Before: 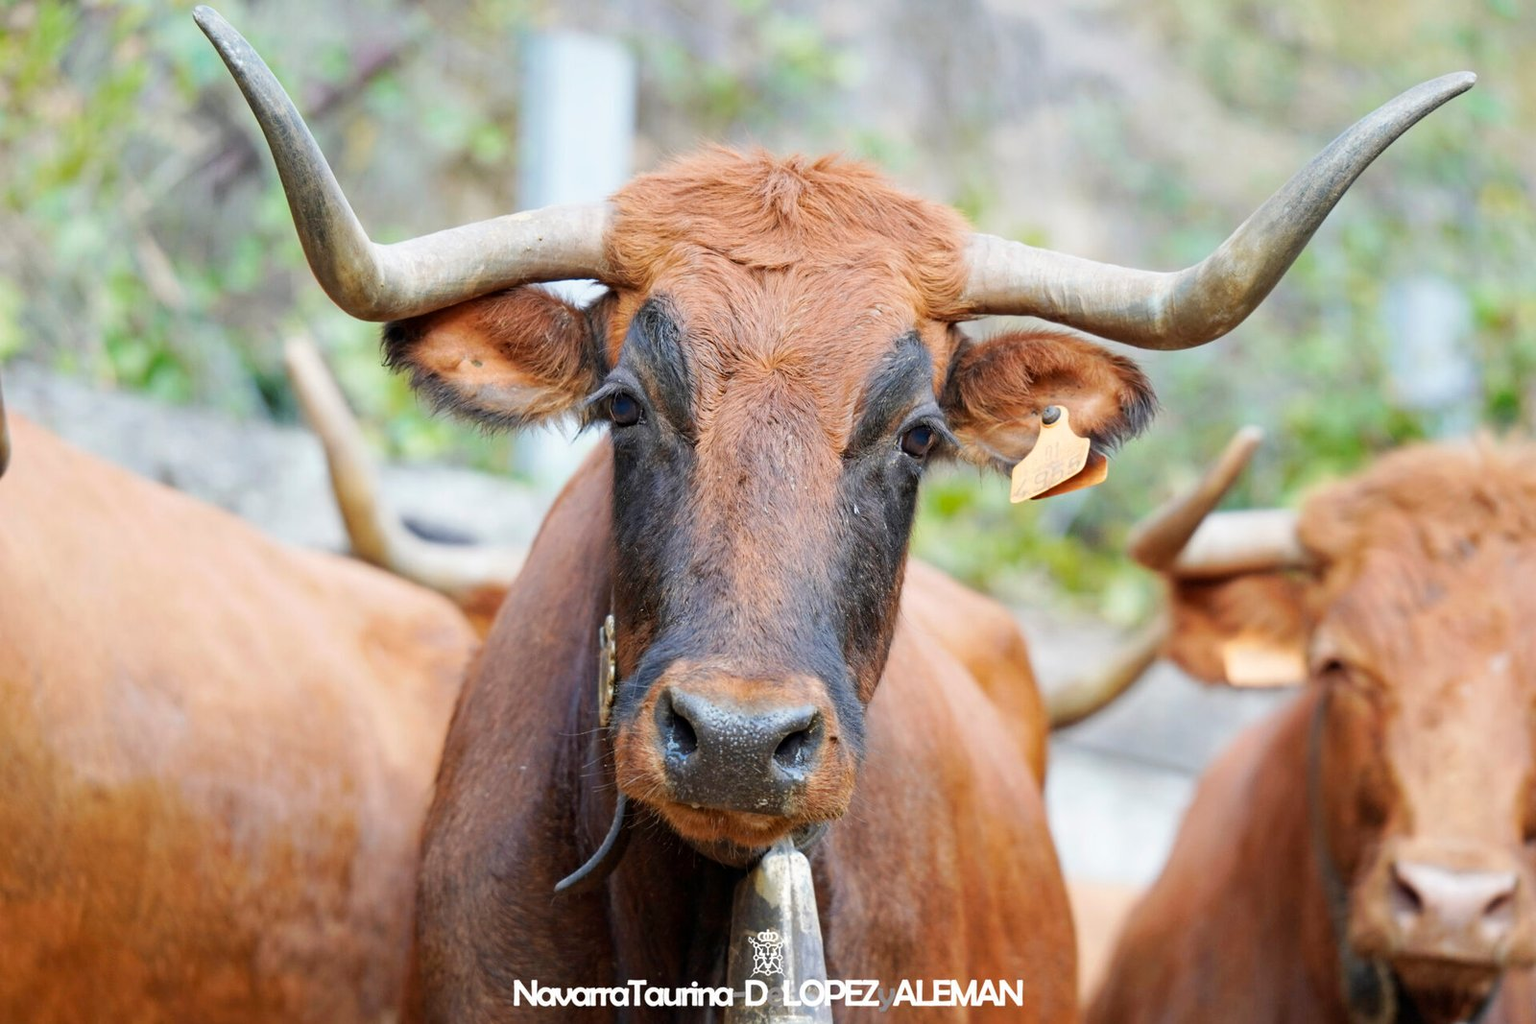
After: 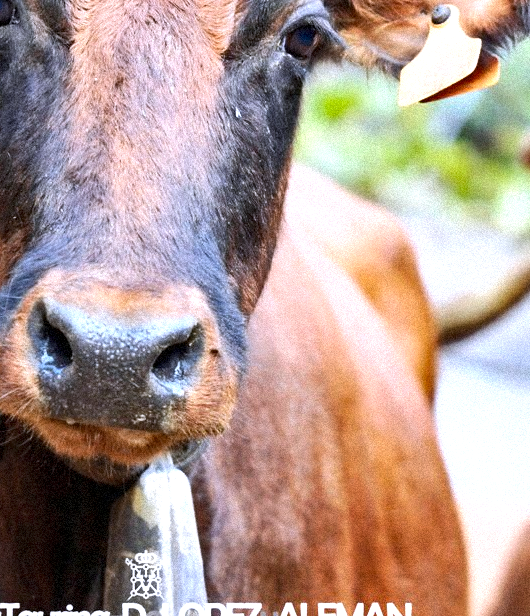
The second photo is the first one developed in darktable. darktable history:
crop: left 40.878%, top 39.176%, right 25.993%, bottom 3.081%
exposure: black level correction 0, exposure 0.6 EV, compensate exposure bias true, compensate highlight preservation false
white balance: red 0.967, blue 1.119, emerald 0.756
rotate and perspective: automatic cropping off
shadows and highlights: radius 133.83, soften with gaussian
contrast equalizer: y [[0.514, 0.573, 0.581, 0.508, 0.5, 0.5], [0.5 ×6], [0.5 ×6], [0 ×6], [0 ×6]], mix 0.79
contrast brightness saturation: contrast 0.15, brightness 0.05
grain: coarseness 9.38 ISO, strength 34.99%, mid-tones bias 0%
